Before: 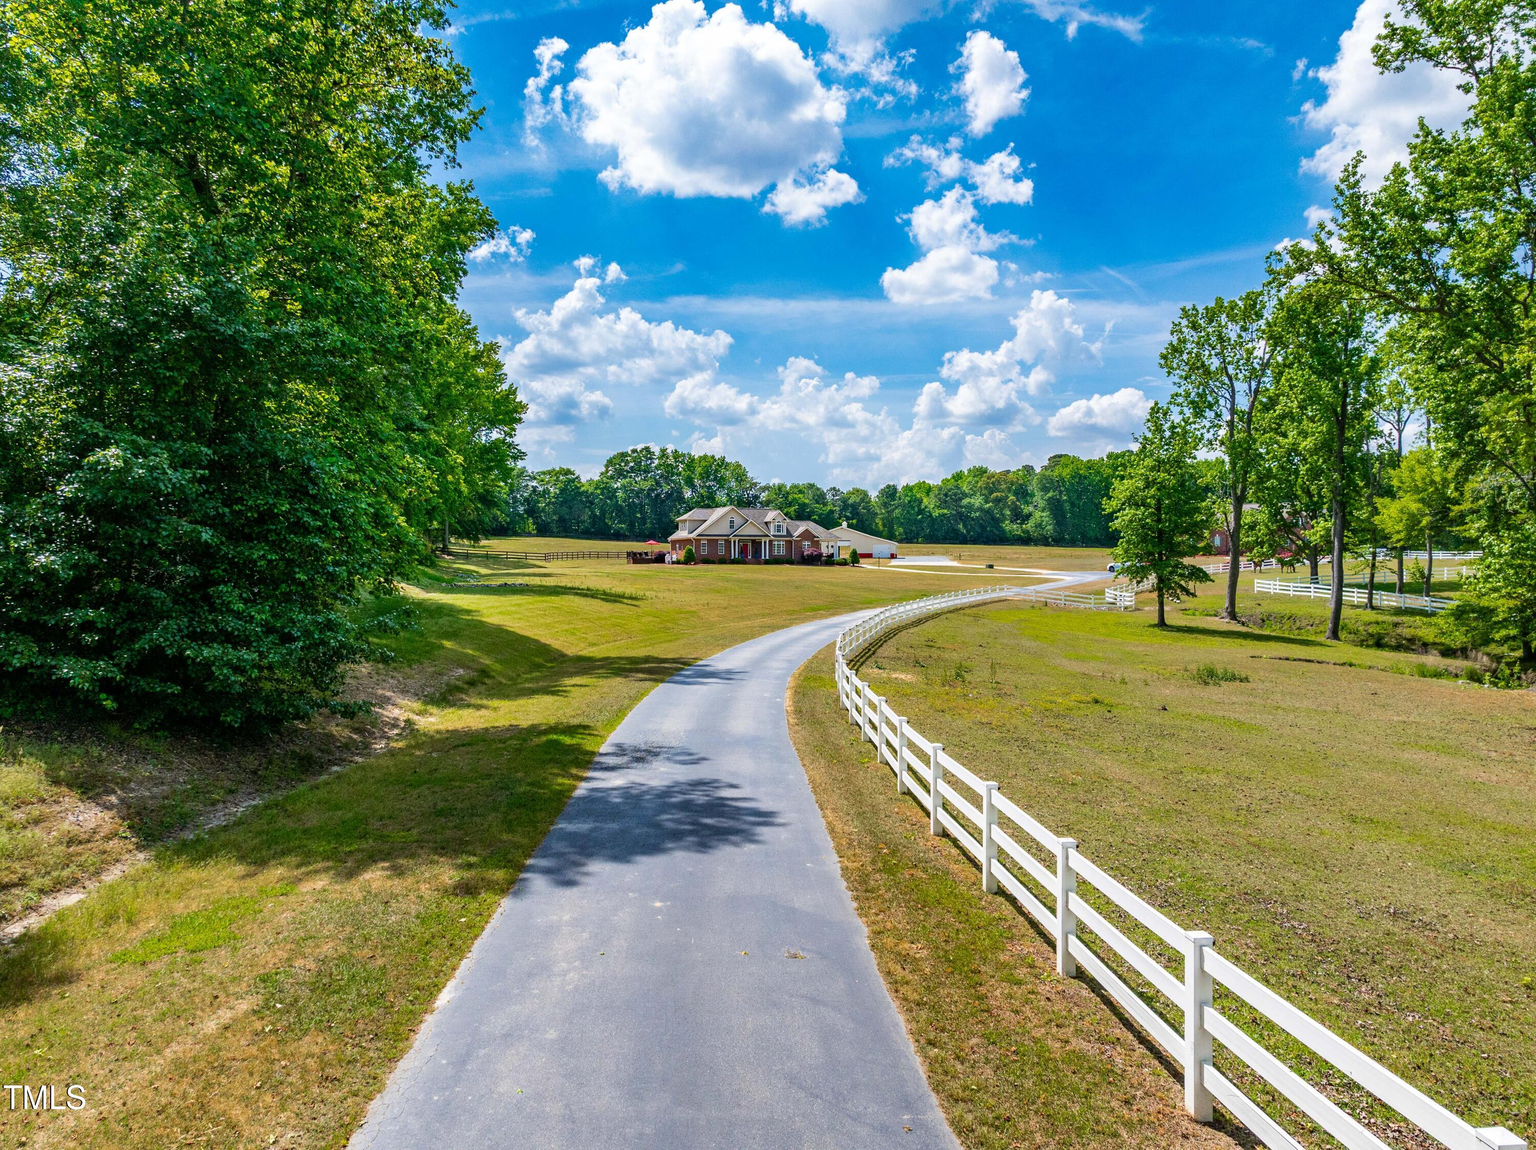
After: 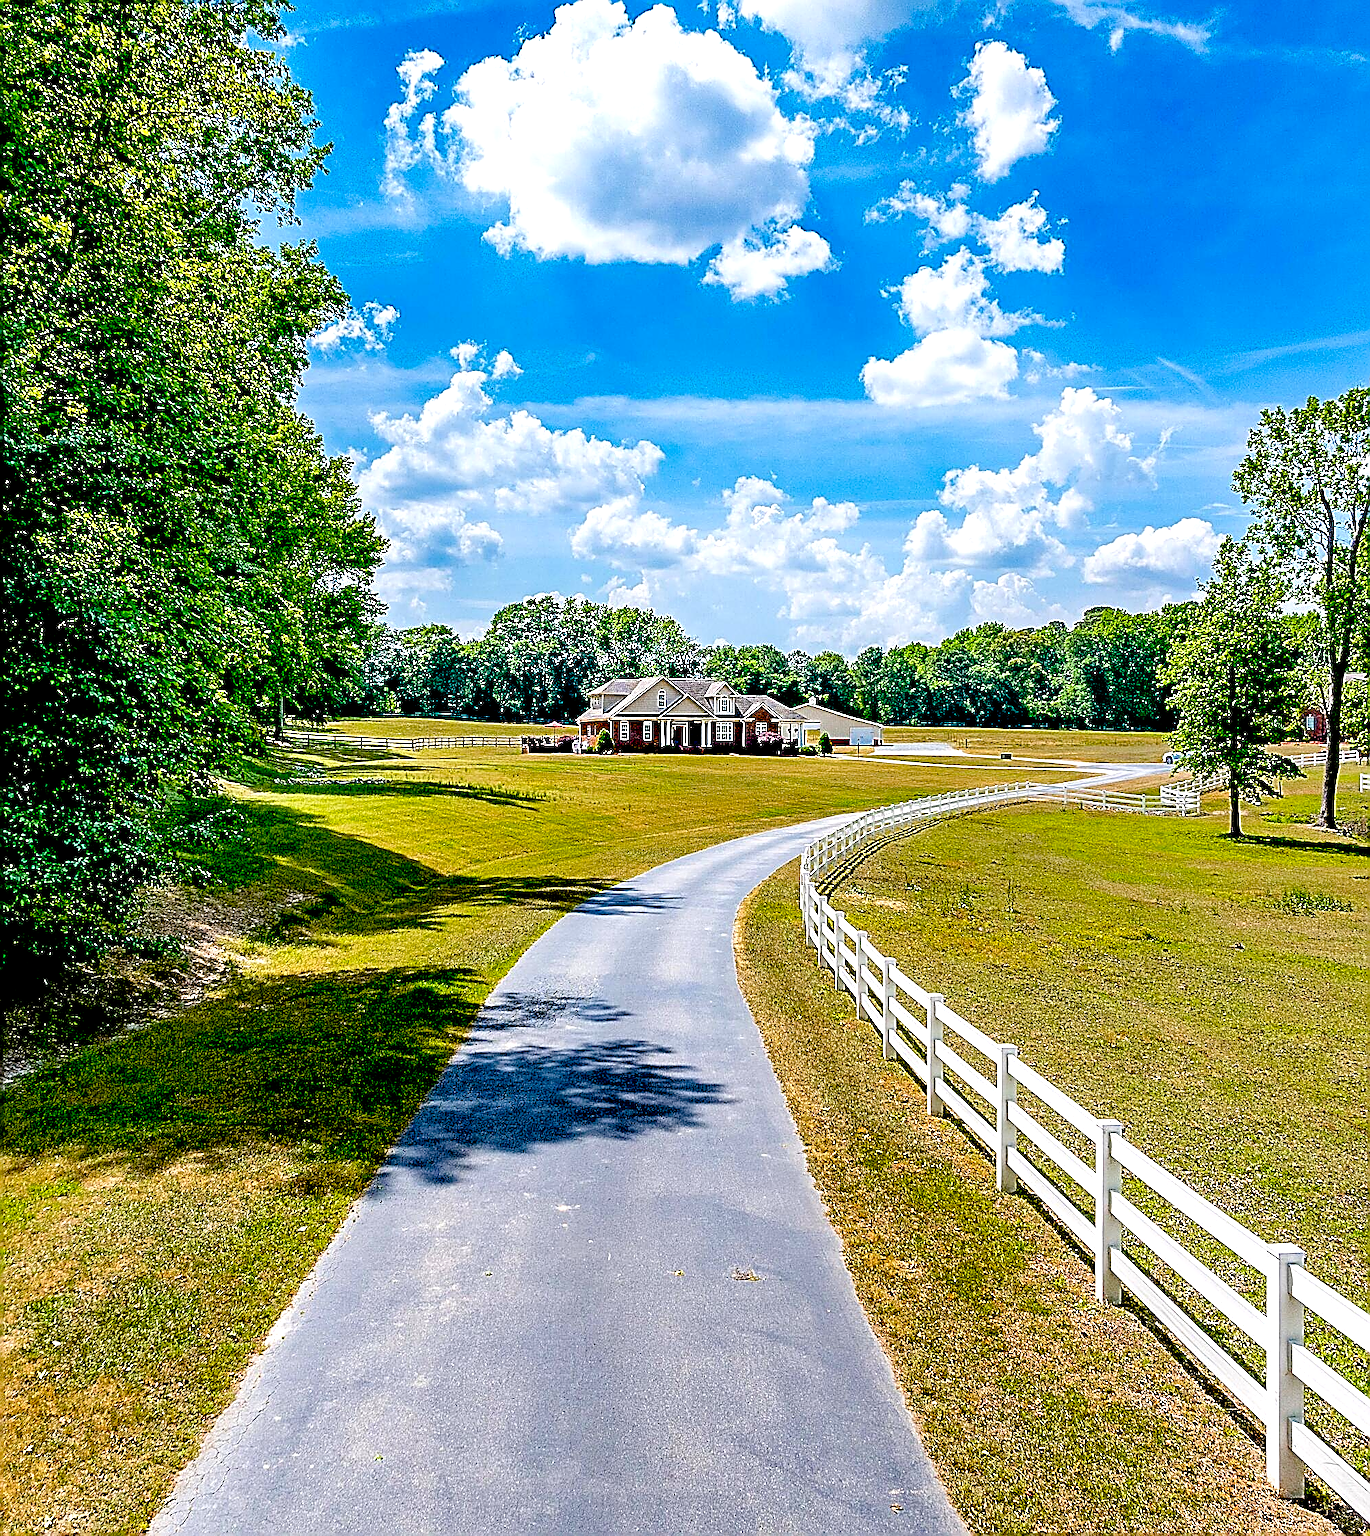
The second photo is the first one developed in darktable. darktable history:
sharpen: amount 1.992
color balance rgb: highlights gain › chroma 0.203%, highlights gain › hue 330.89°, perceptual saturation grading › global saturation 15.772%, perceptual saturation grading › highlights -19.069%, perceptual saturation grading › shadows 19.652%, global vibrance 9.617%
crop: left 15.427%, right 17.741%
exposure: black level correction 0.049, exposure 0.012 EV, compensate exposure bias true, compensate highlight preservation false
